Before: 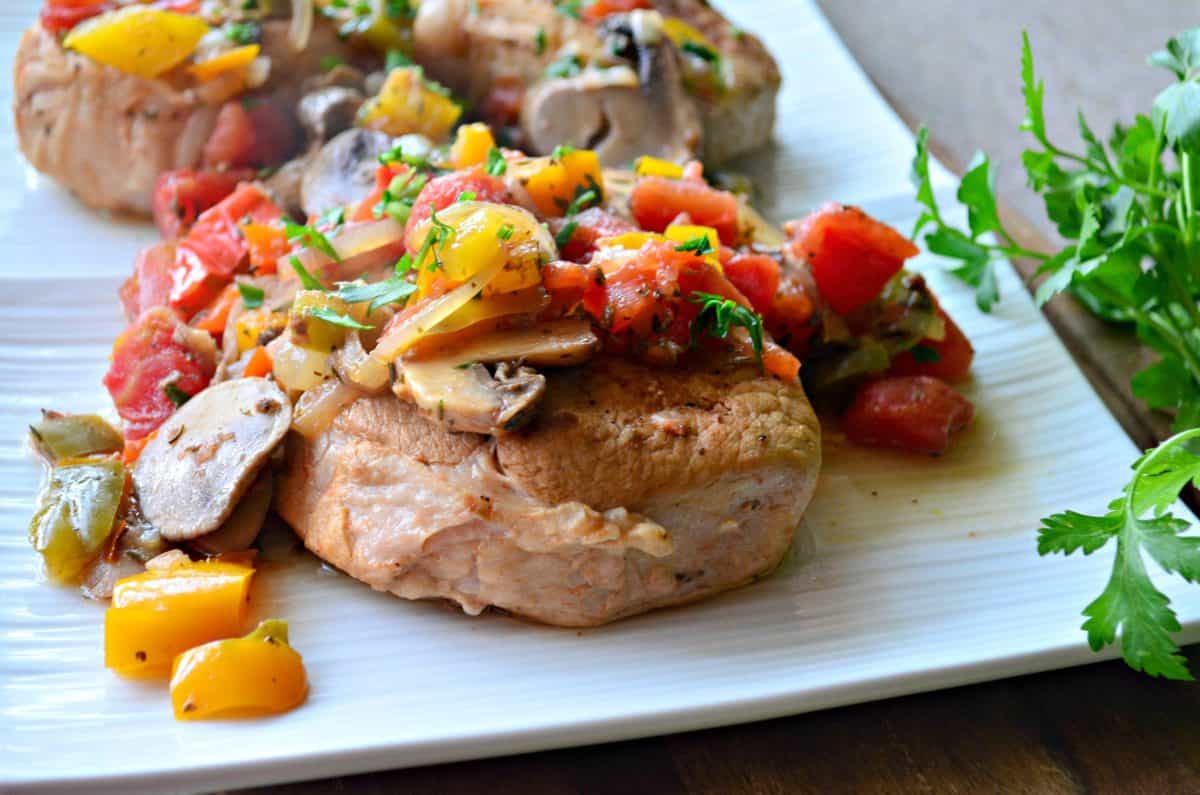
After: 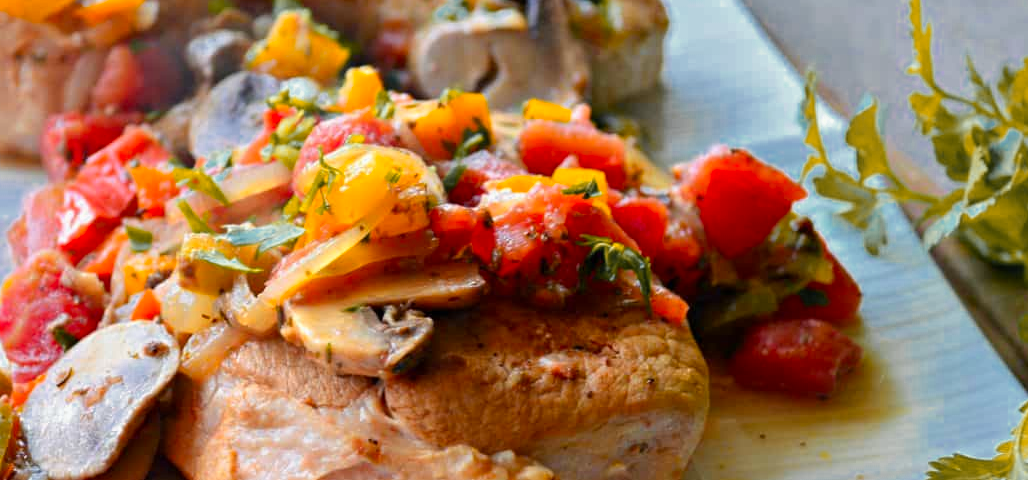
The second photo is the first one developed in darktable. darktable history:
color zones: curves: ch0 [(0, 0.499) (0.143, 0.5) (0.286, 0.5) (0.429, 0.476) (0.571, 0.284) (0.714, 0.243) (0.857, 0.449) (1, 0.499)]; ch1 [(0, 0.532) (0.143, 0.645) (0.286, 0.696) (0.429, 0.211) (0.571, 0.504) (0.714, 0.493) (0.857, 0.495) (1, 0.532)]; ch2 [(0, 0.5) (0.143, 0.5) (0.286, 0.427) (0.429, 0.324) (0.571, 0.5) (0.714, 0.5) (0.857, 0.5) (1, 0.5)]
crop and rotate: left 9.345%, top 7.22%, right 4.982%, bottom 32.331%
exposure: exposure -0.048 EV, compensate highlight preservation false
